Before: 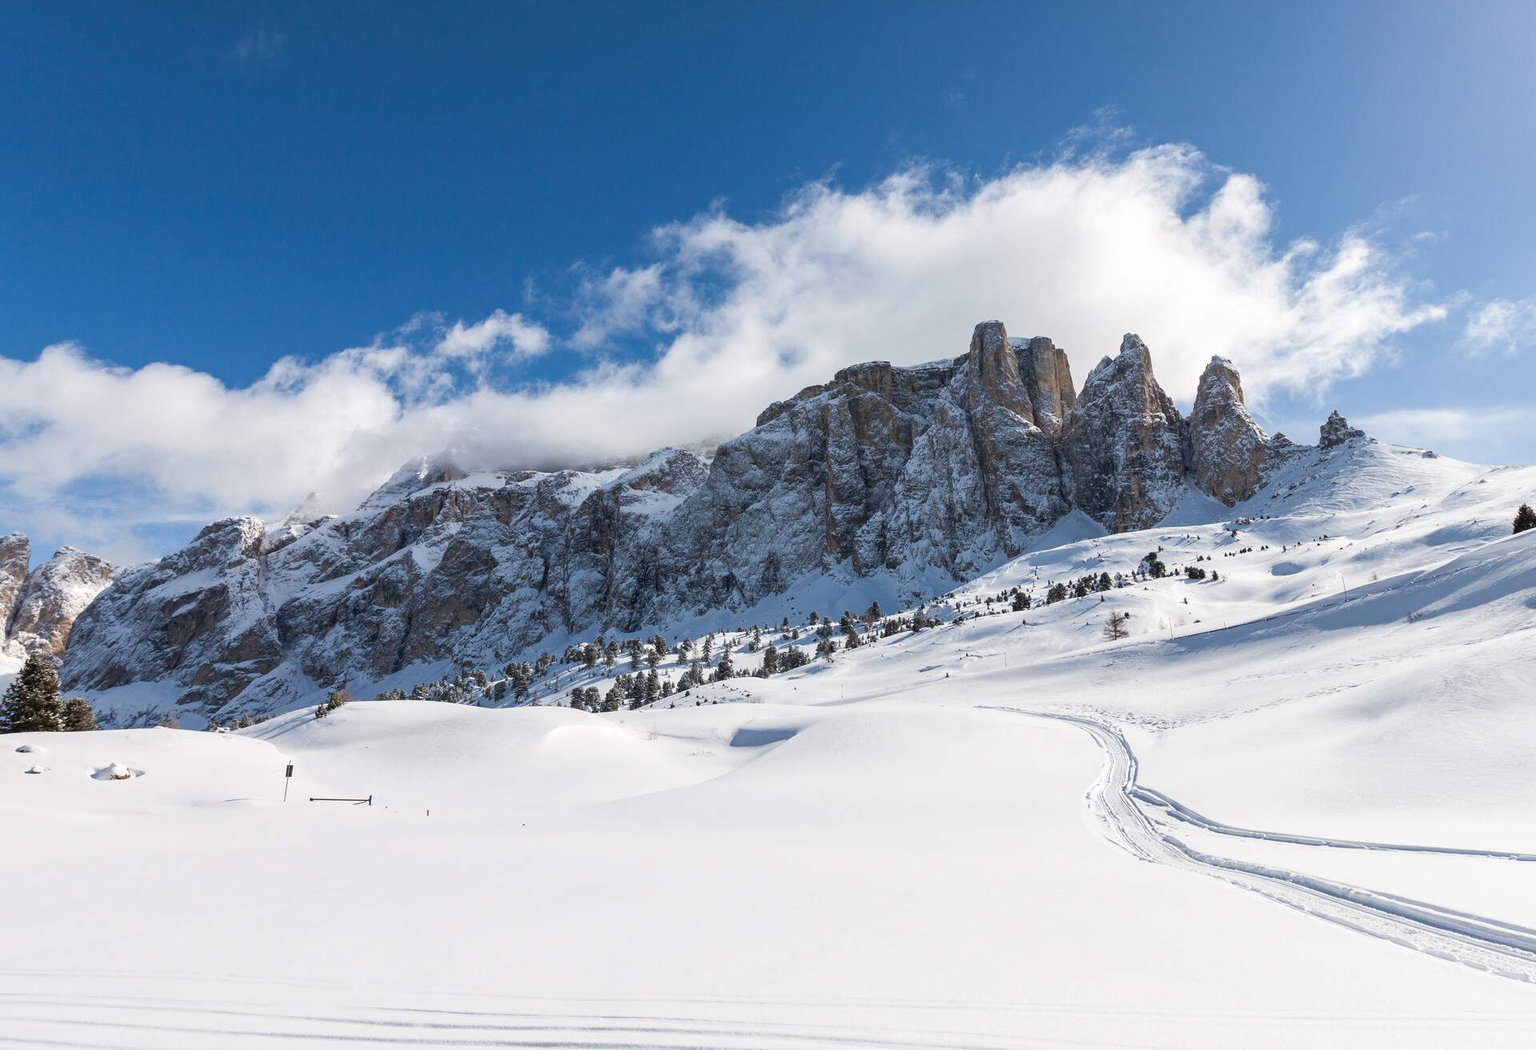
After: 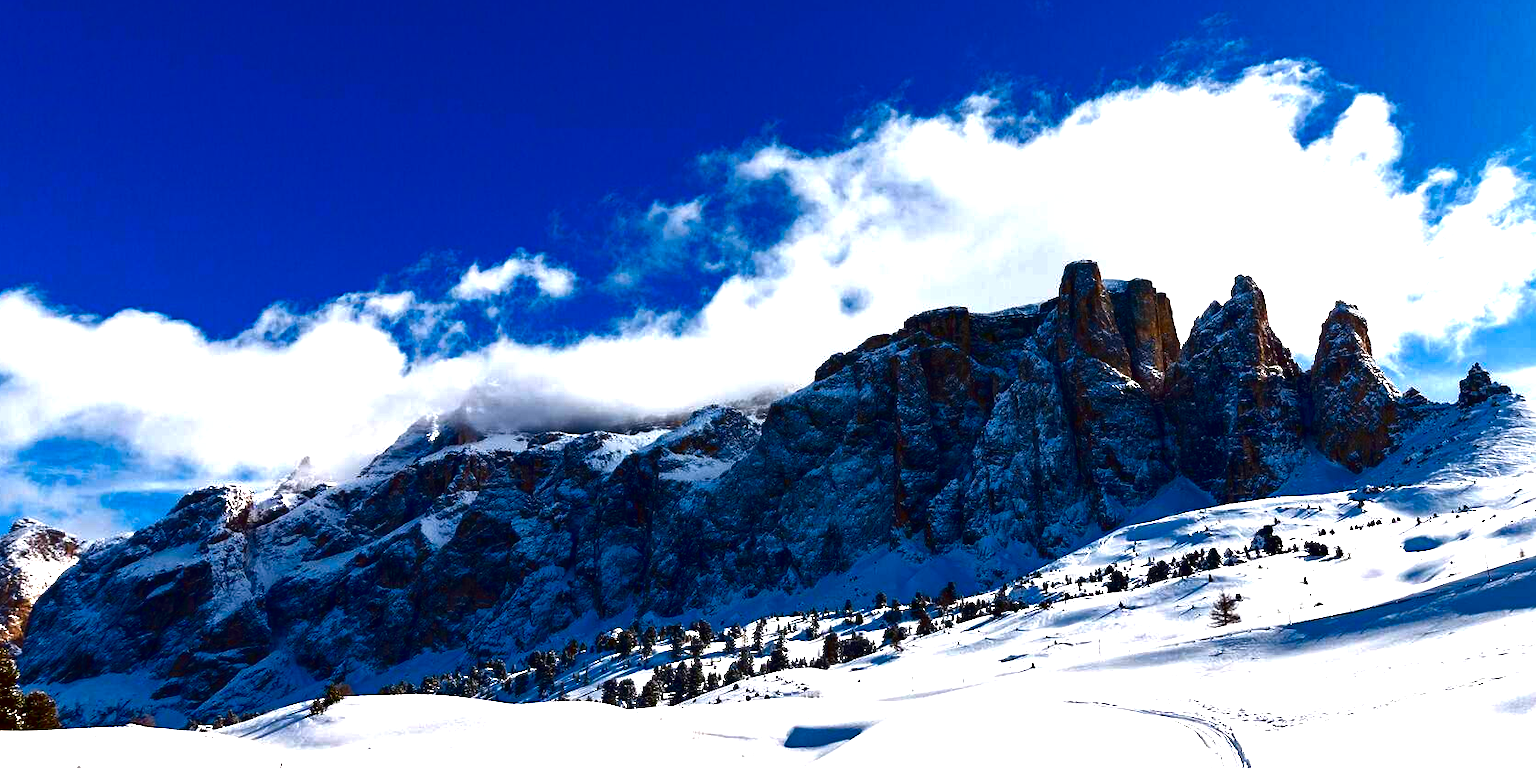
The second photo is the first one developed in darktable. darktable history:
contrast brightness saturation: brightness -0.993, saturation 0.98
crop: left 2.883%, top 8.91%, right 9.618%, bottom 27.025%
exposure: exposure 0.753 EV, compensate exposure bias true, compensate highlight preservation false
